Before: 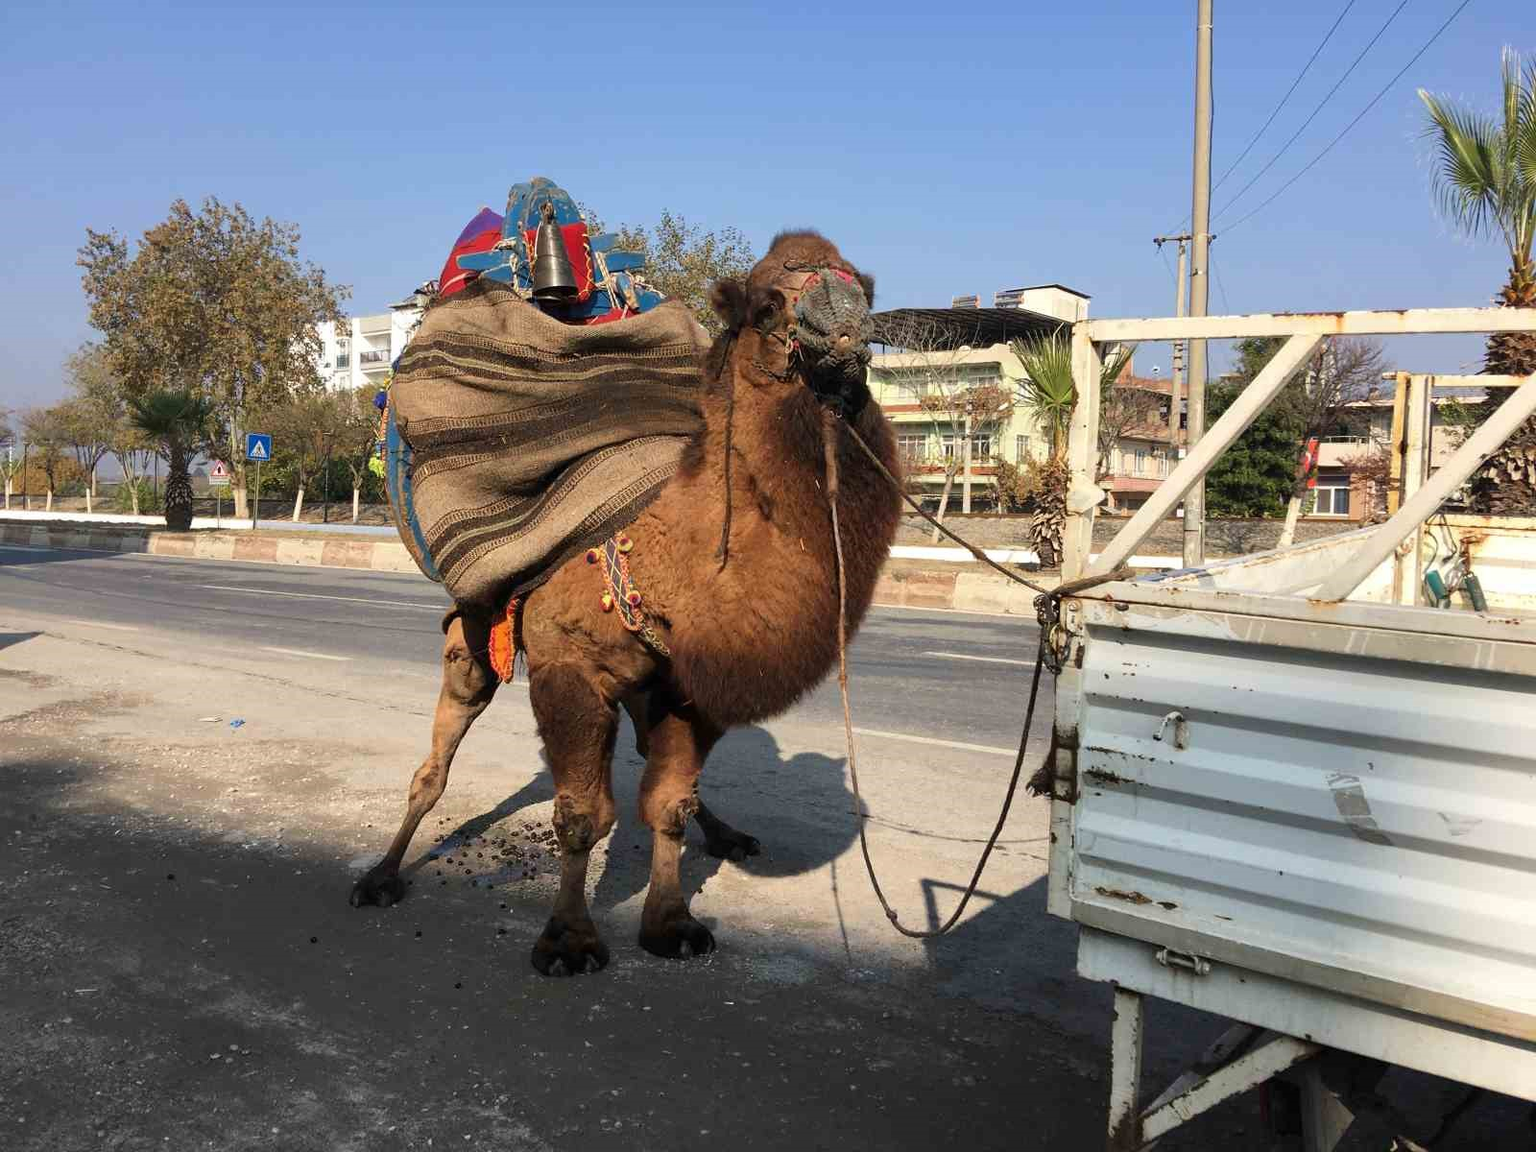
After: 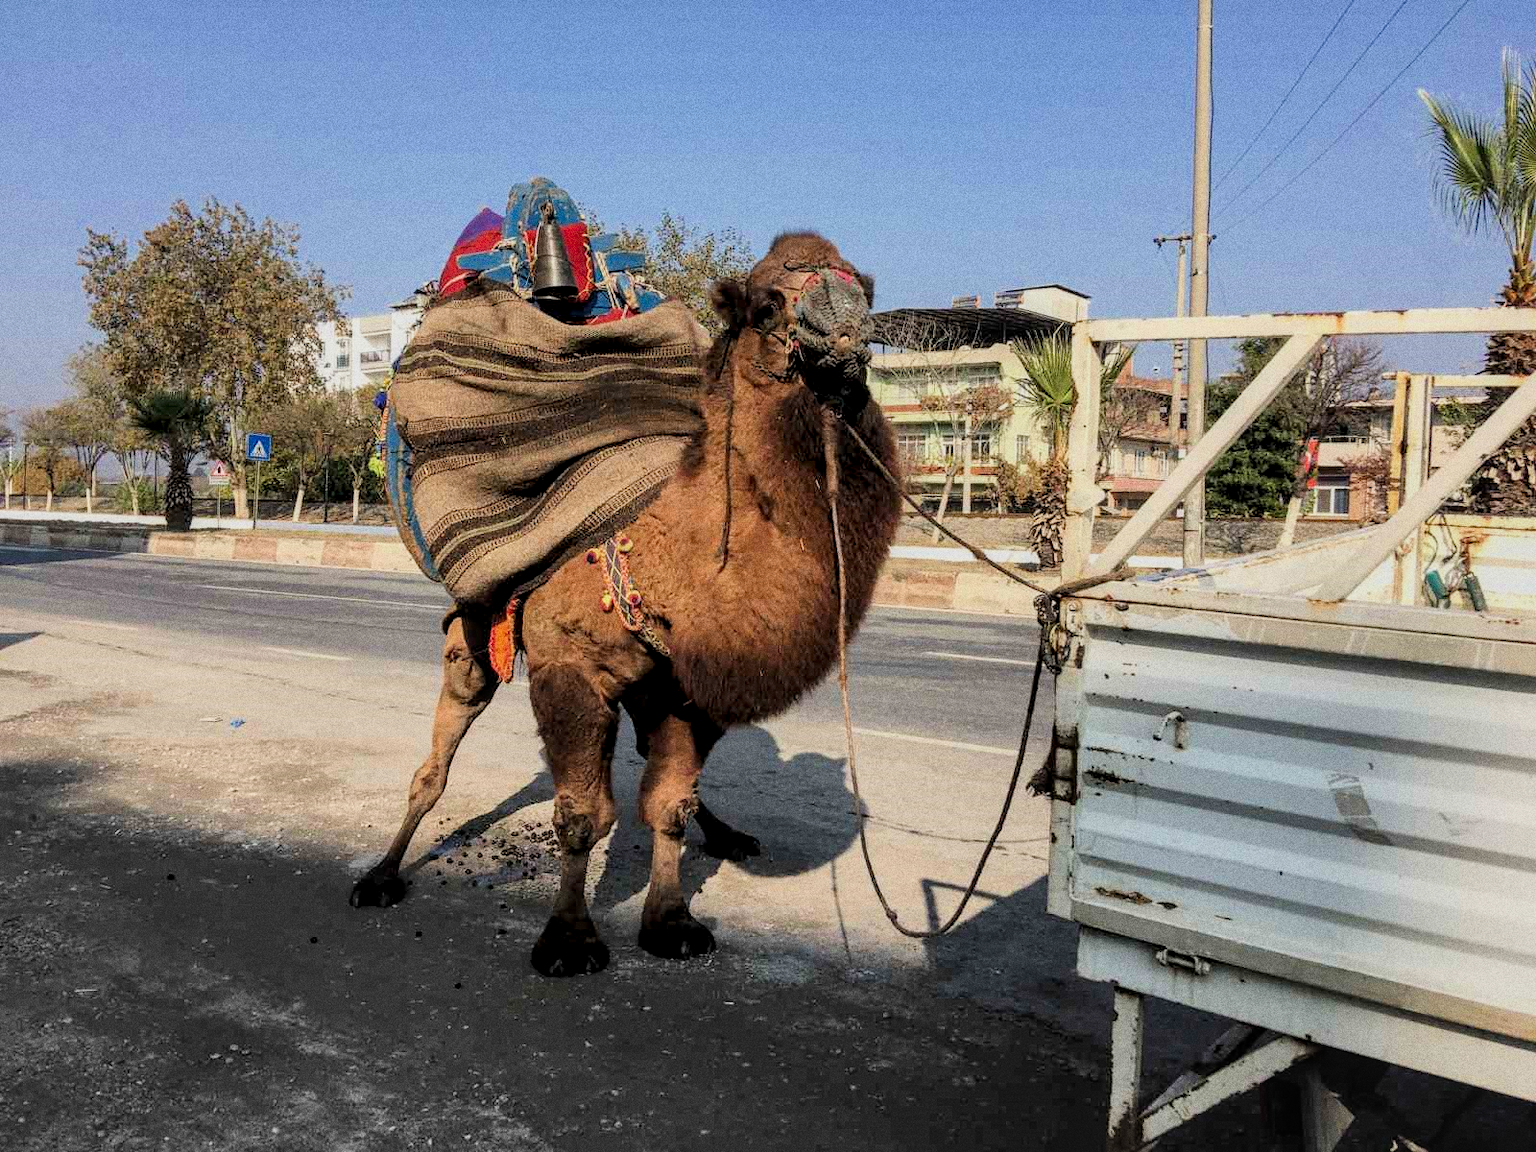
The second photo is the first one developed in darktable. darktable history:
grain: coarseness 0.09 ISO, strength 40%
local contrast: detail 130%
filmic rgb: black relative exposure -7.65 EV, white relative exposure 4.56 EV, hardness 3.61, color science v6 (2022)
exposure: exposure 0.191 EV, compensate highlight preservation false
